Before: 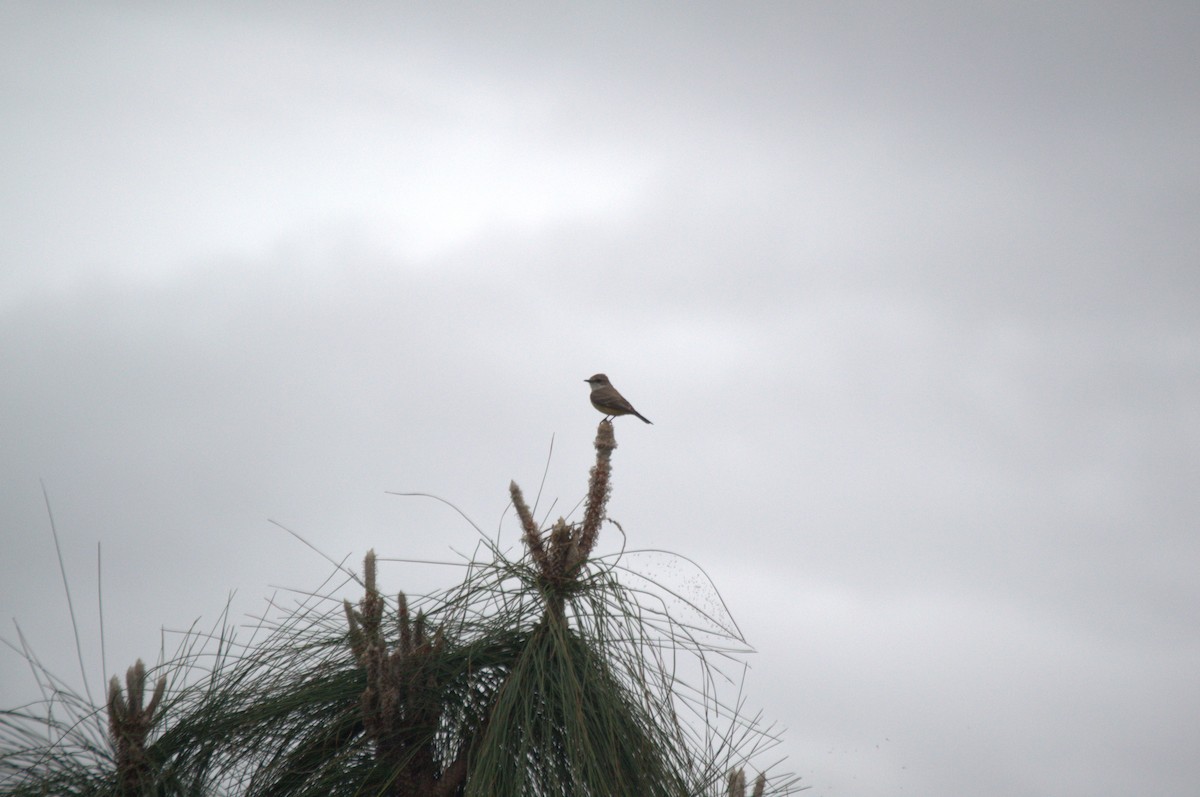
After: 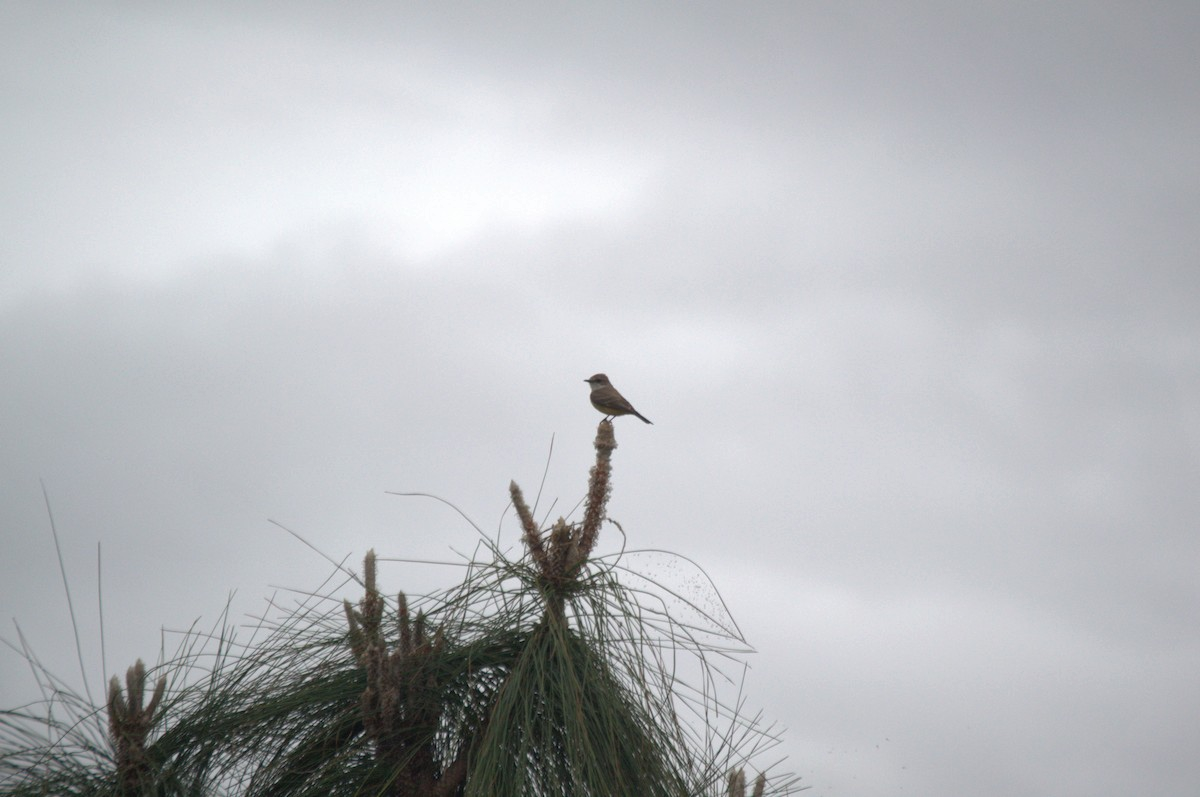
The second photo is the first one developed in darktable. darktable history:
shadows and highlights: shadows 25.46, highlights -26.52
